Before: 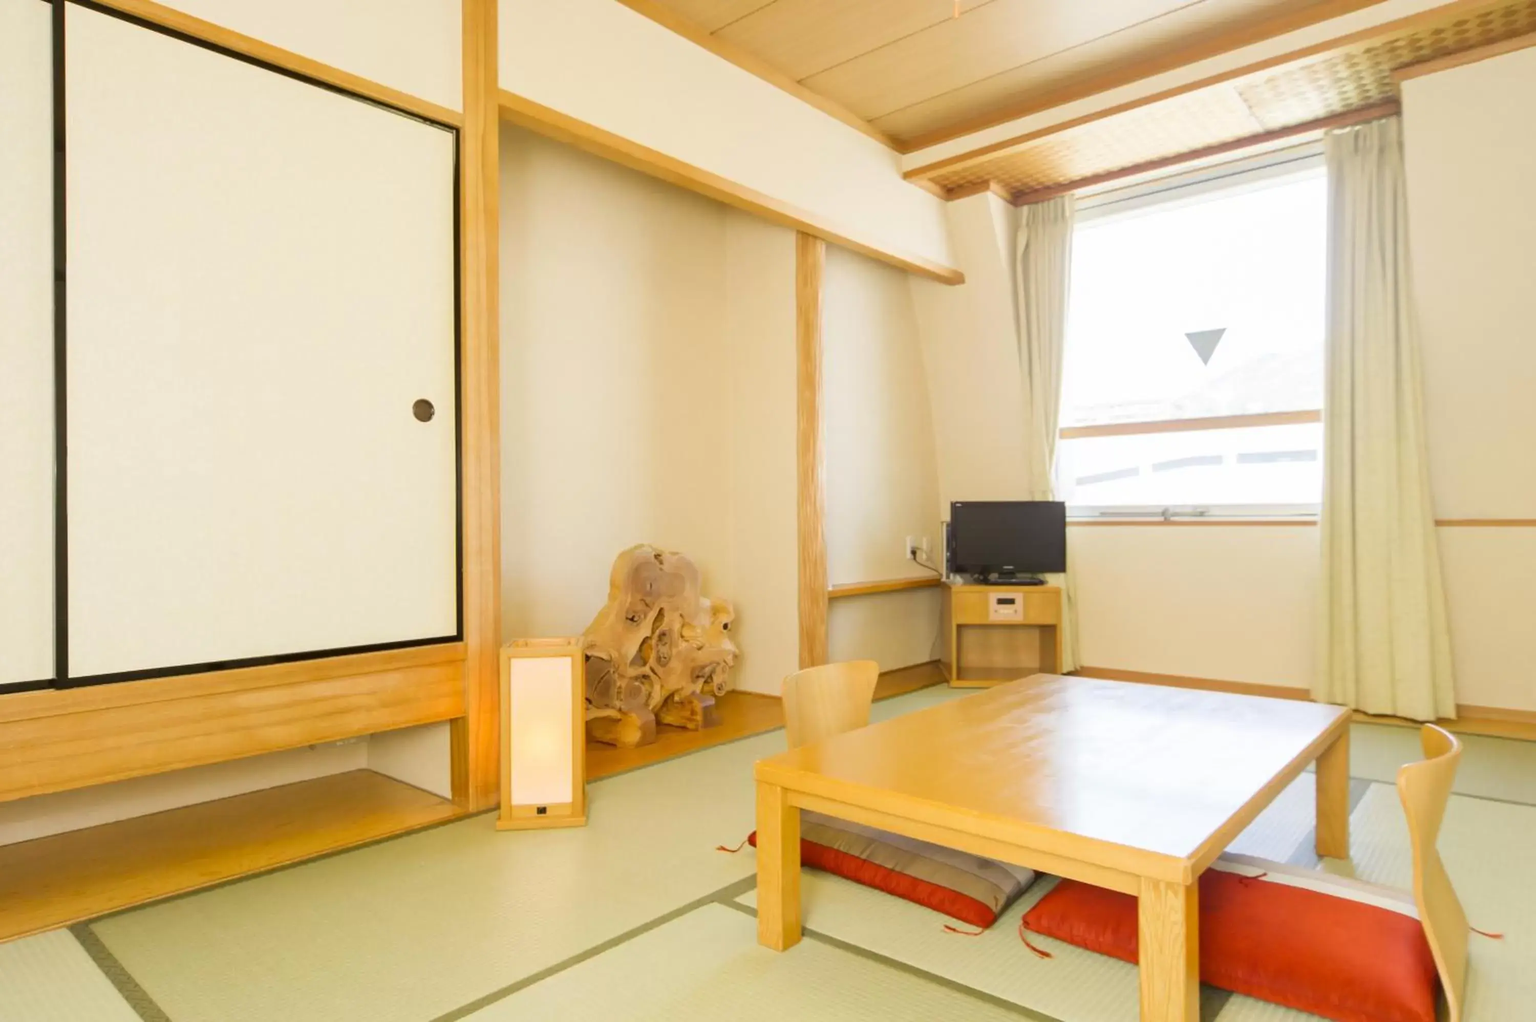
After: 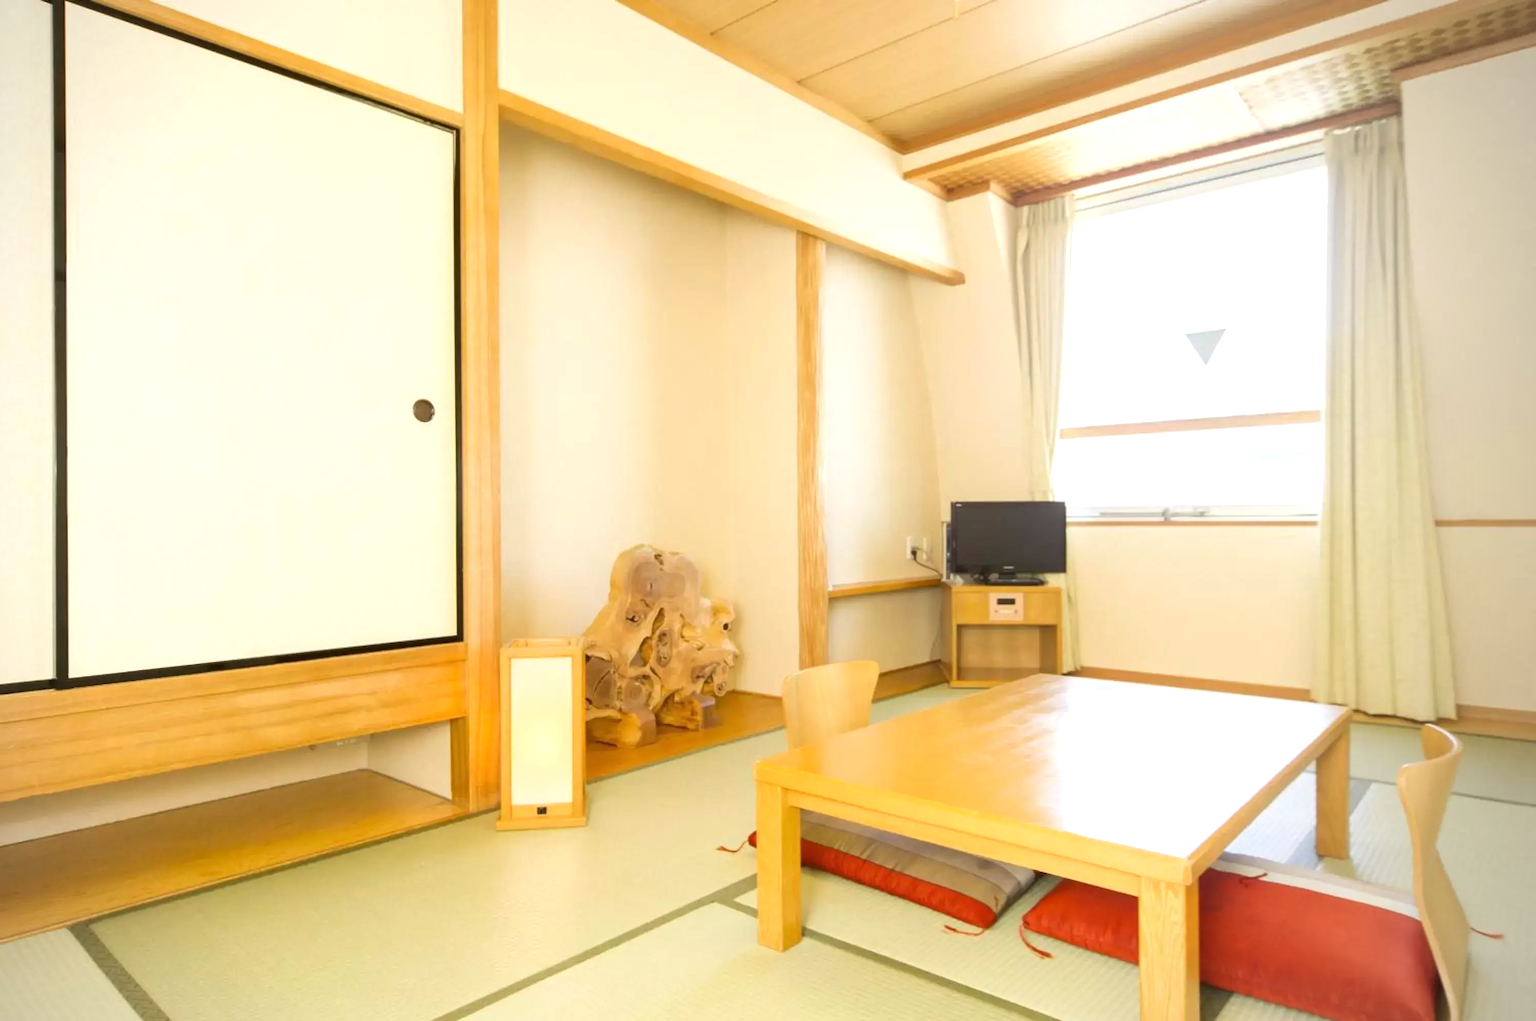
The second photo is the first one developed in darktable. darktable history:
vignetting: brightness -0.399, saturation -0.304, center (-0.119, -0.004)
exposure: exposure 0.401 EV, compensate exposure bias true, compensate highlight preservation false
